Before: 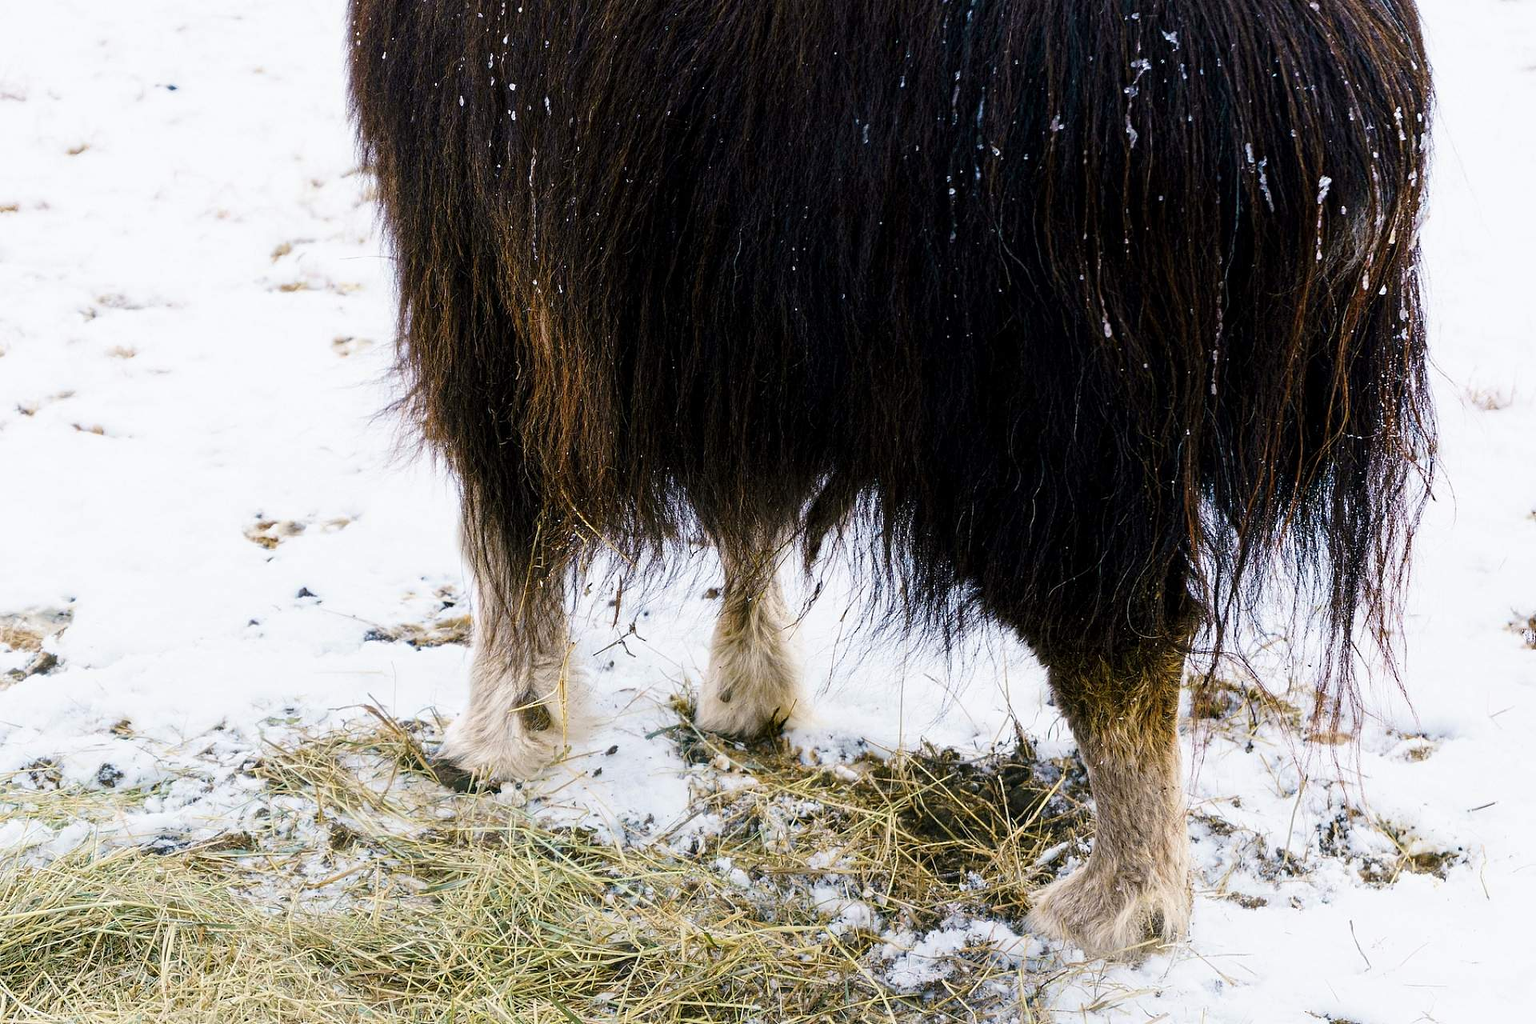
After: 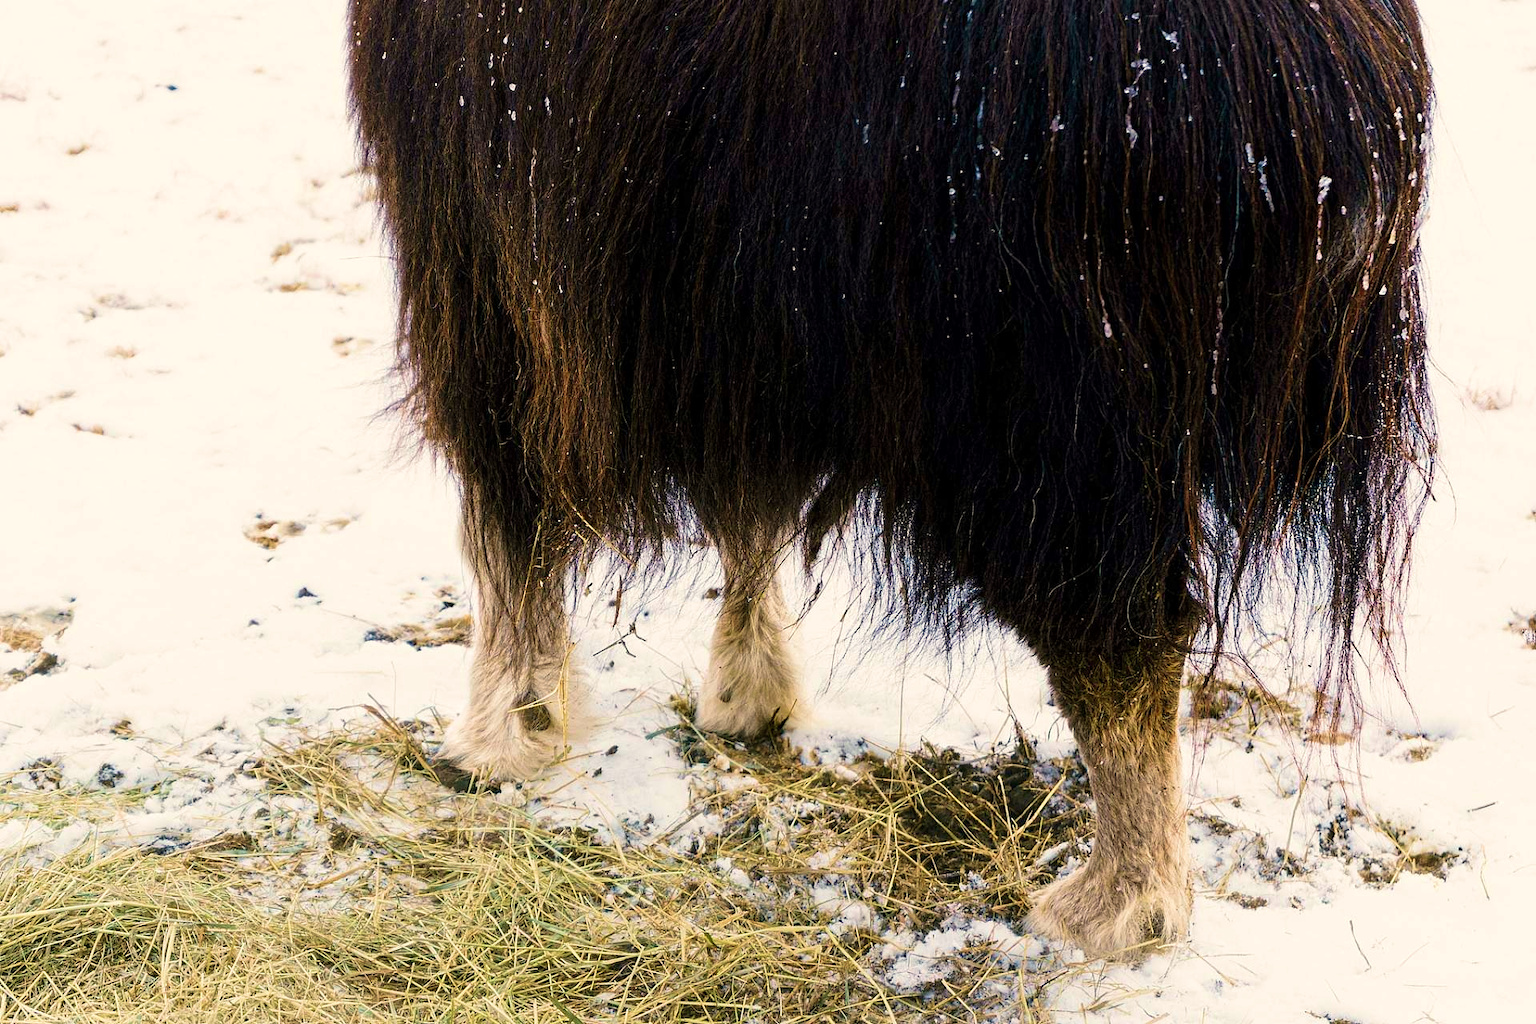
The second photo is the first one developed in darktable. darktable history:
white balance: red 1.045, blue 0.932
velvia: strength 36.57%
